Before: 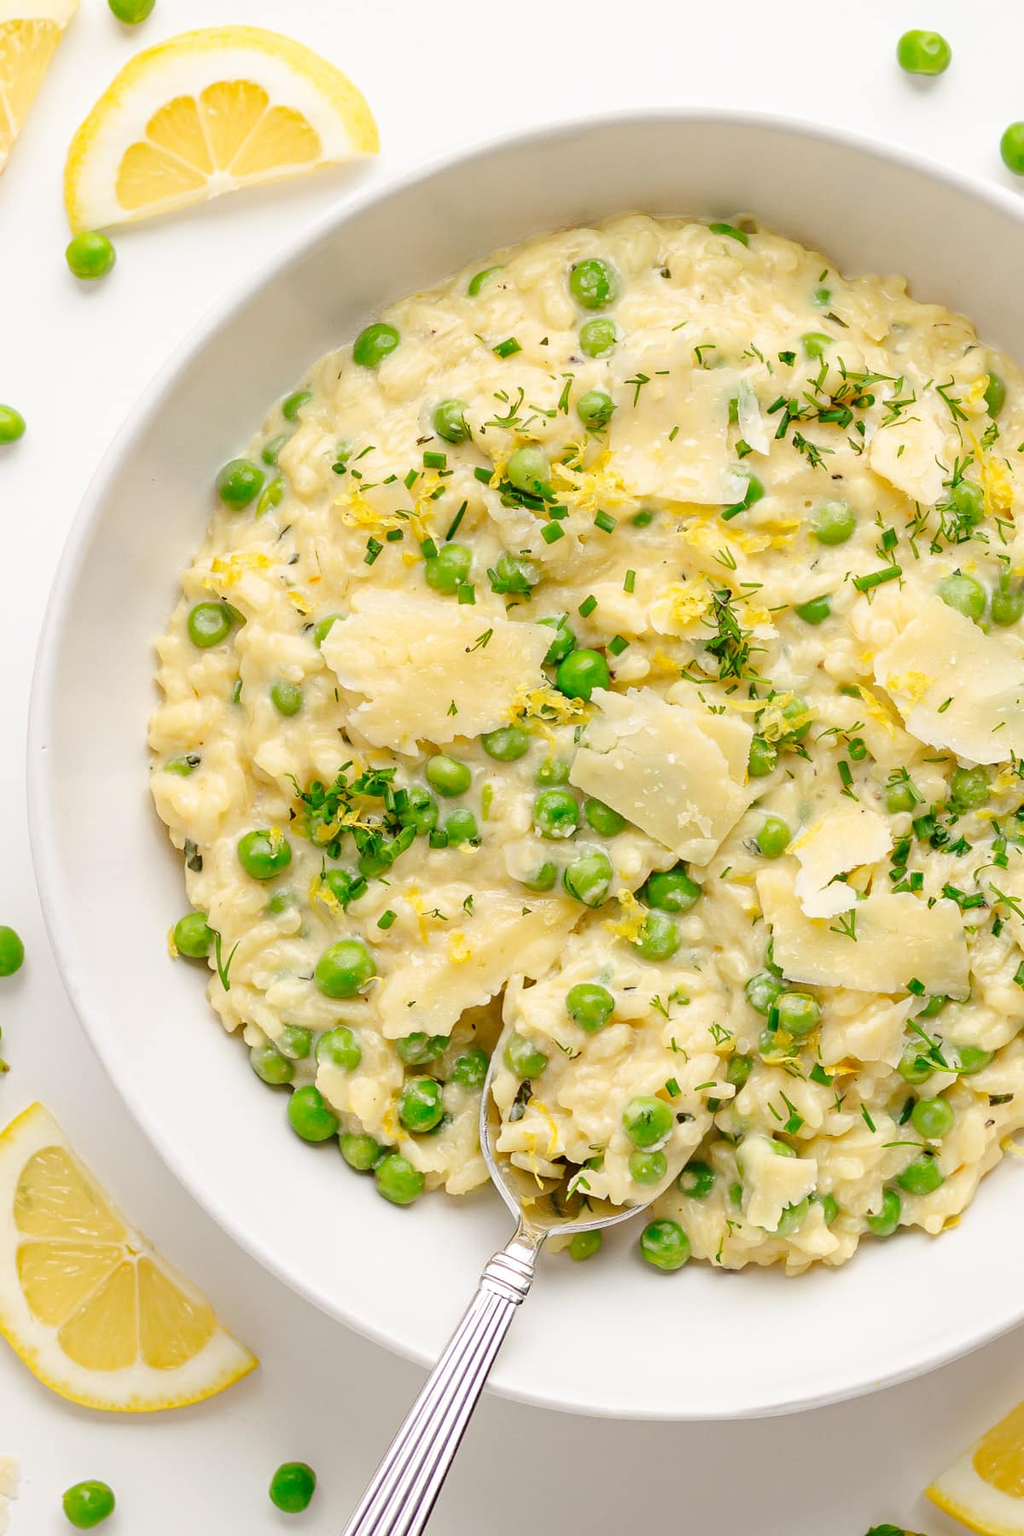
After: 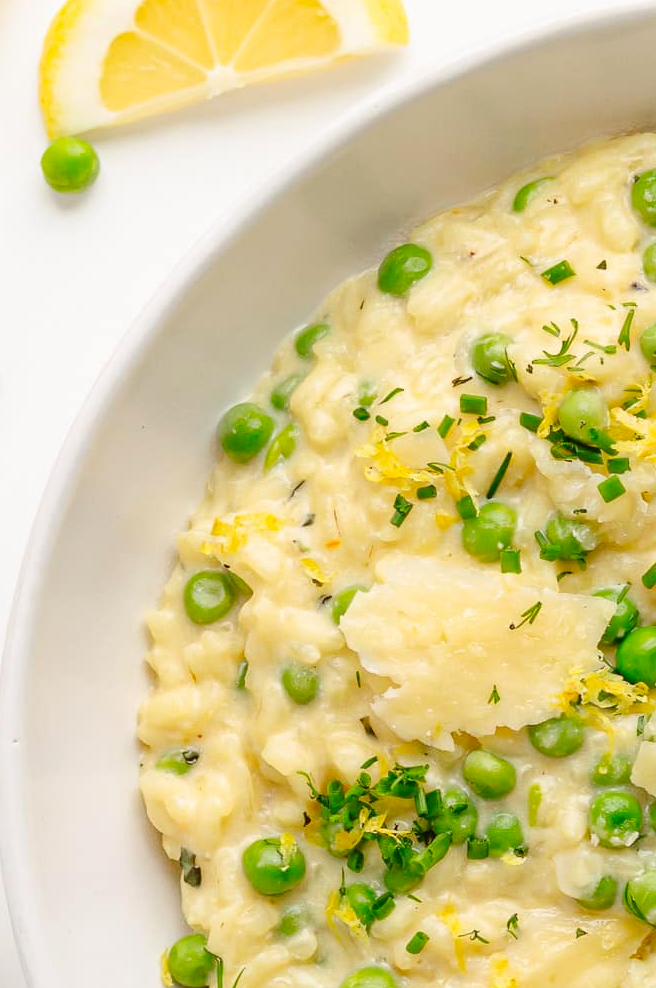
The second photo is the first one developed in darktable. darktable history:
crop and rotate: left 3.047%, top 7.509%, right 42.236%, bottom 37.598%
contrast brightness saturation: contrast 0.04, saturation 0.07
